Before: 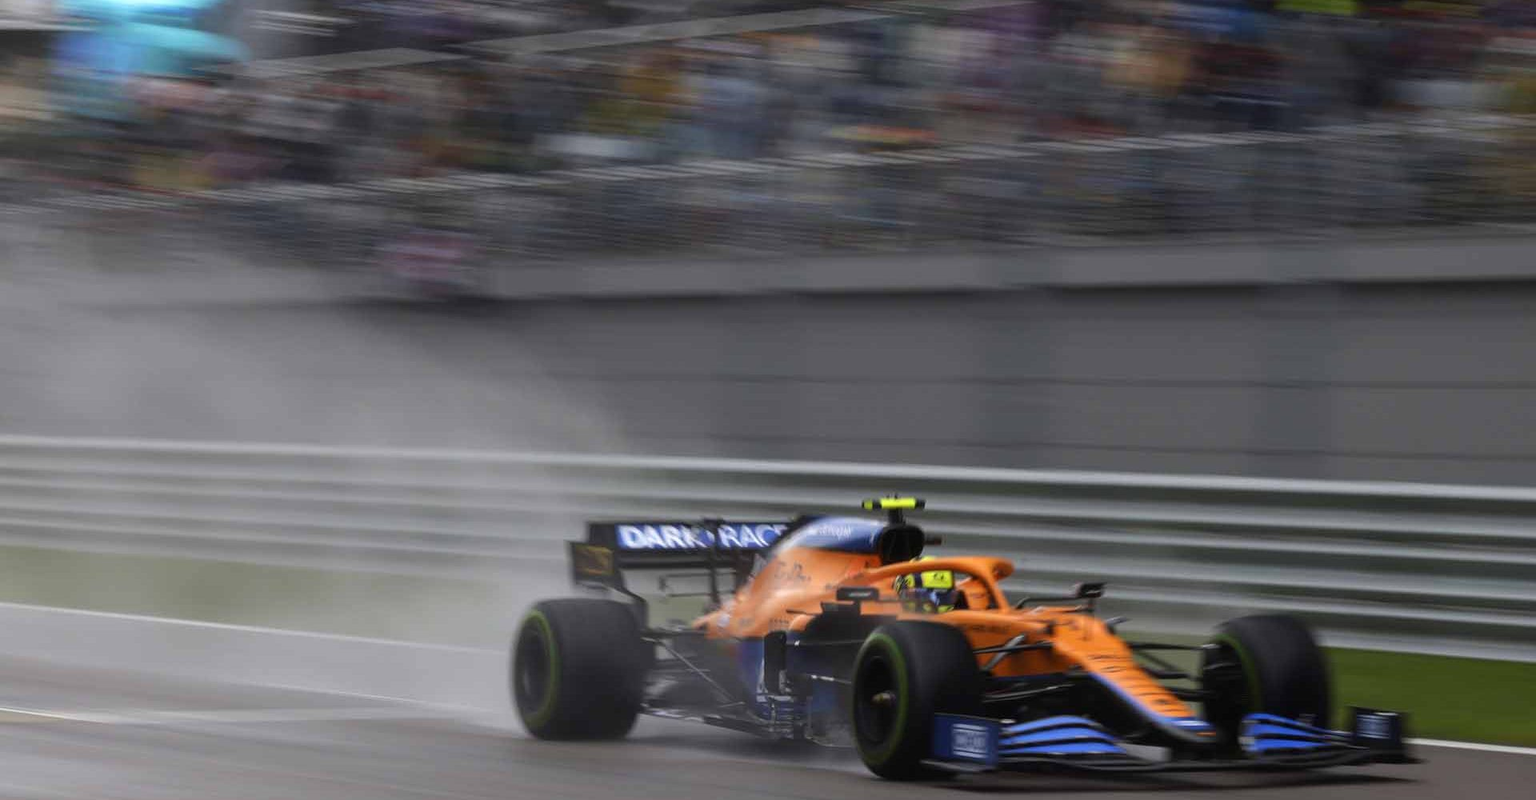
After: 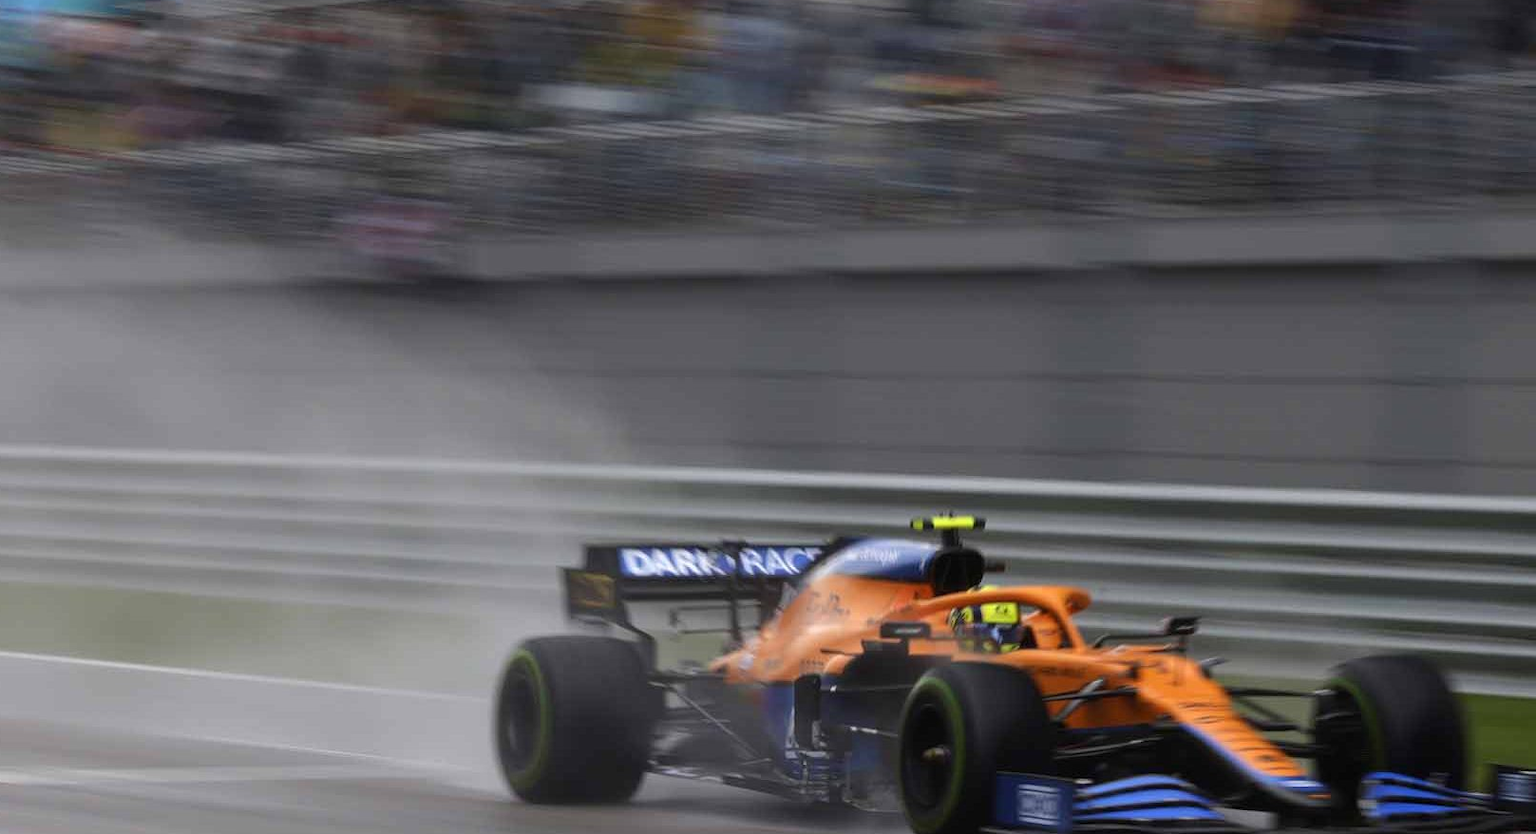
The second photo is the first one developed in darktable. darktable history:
crop: left 6.236%, top 7.968%, right 9.537%, bottom 4.076%
